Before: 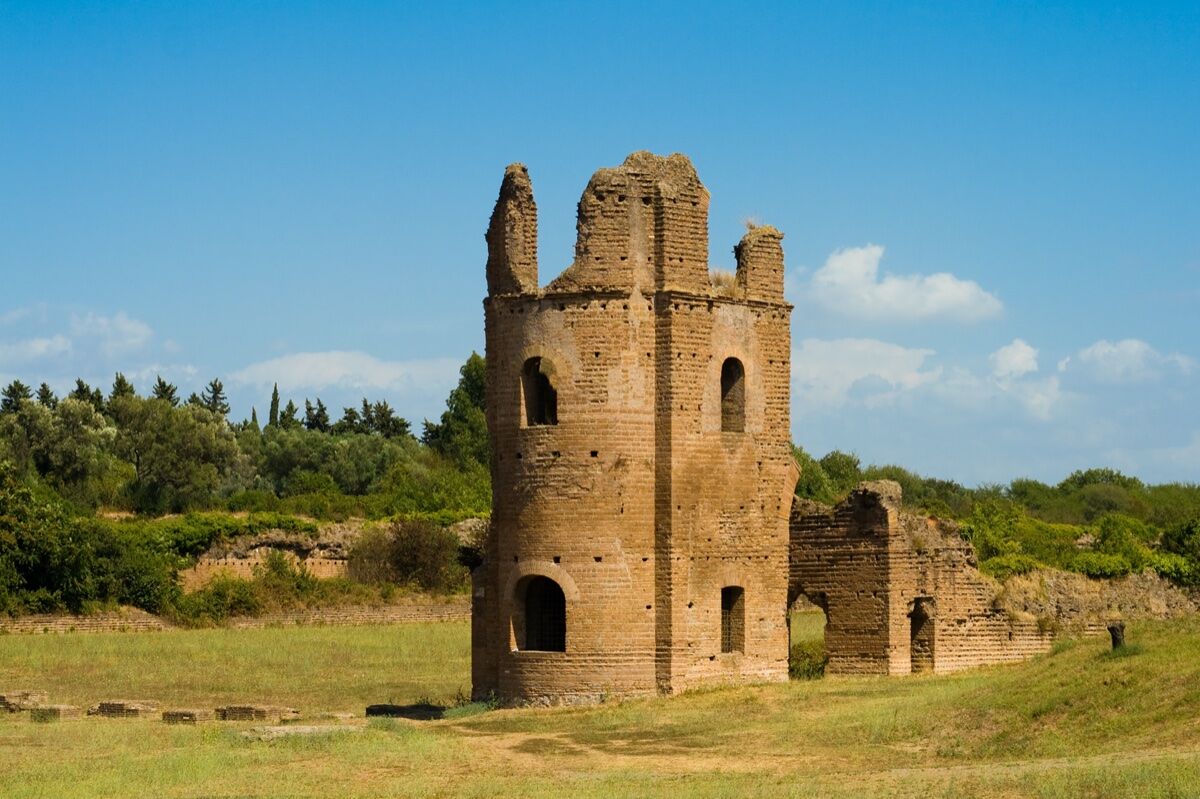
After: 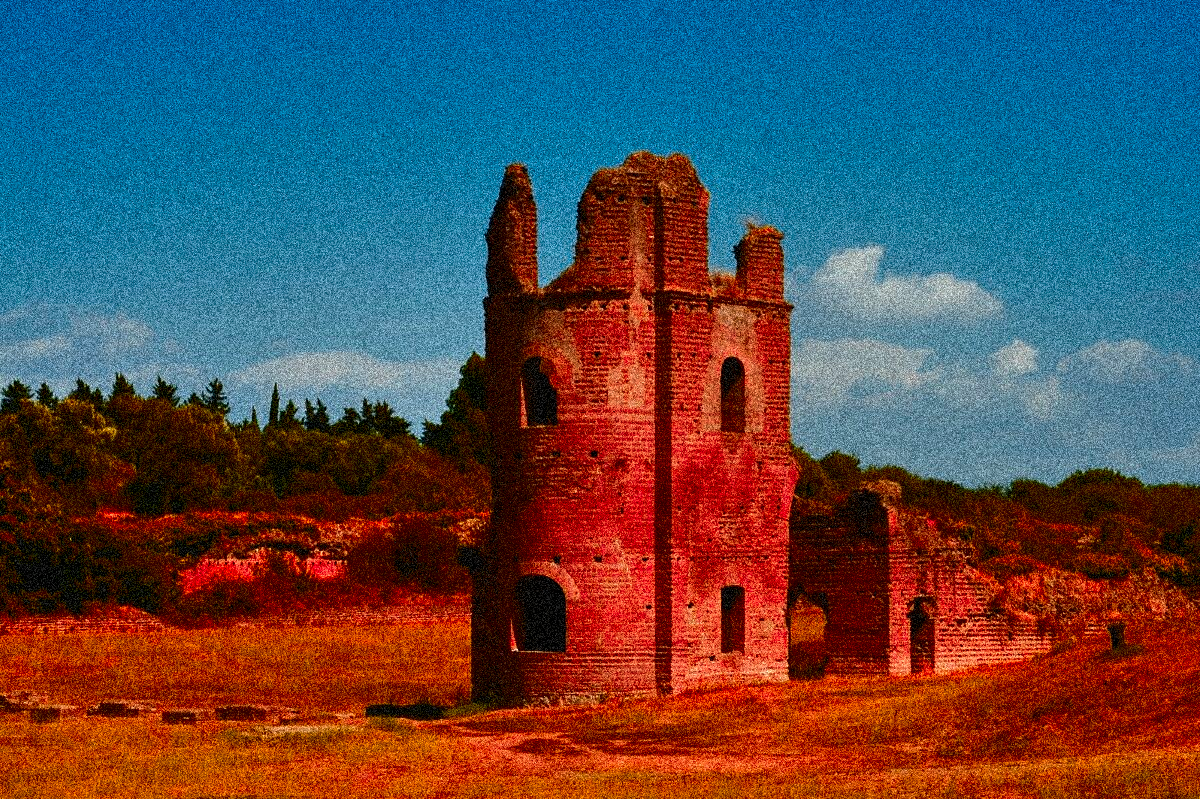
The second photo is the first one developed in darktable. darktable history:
shadows and highlights: highlights color adjustment 0%, low approximation 0.01, soften with gaussian
contrast brightness saturation: contrast 0.09, brightness -0.59, saturation 0.17
color zones: curves: ch1 [(0.24, 0.634) (0.75, 0.5)]; ch2 [(0.253, 0.437) (0.745, 0.491)], mix 102.12%
grain: coarseness 3.75 ISO, strength 100%, mid-tones bias 0%
